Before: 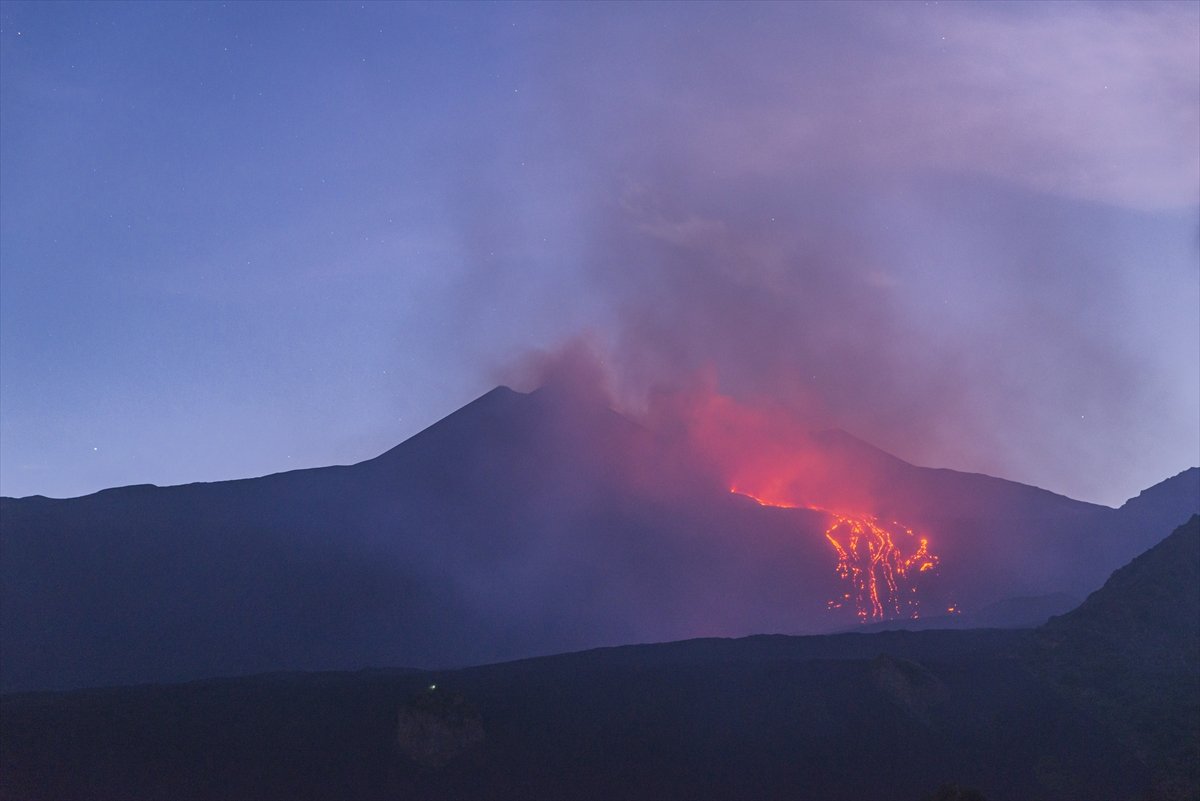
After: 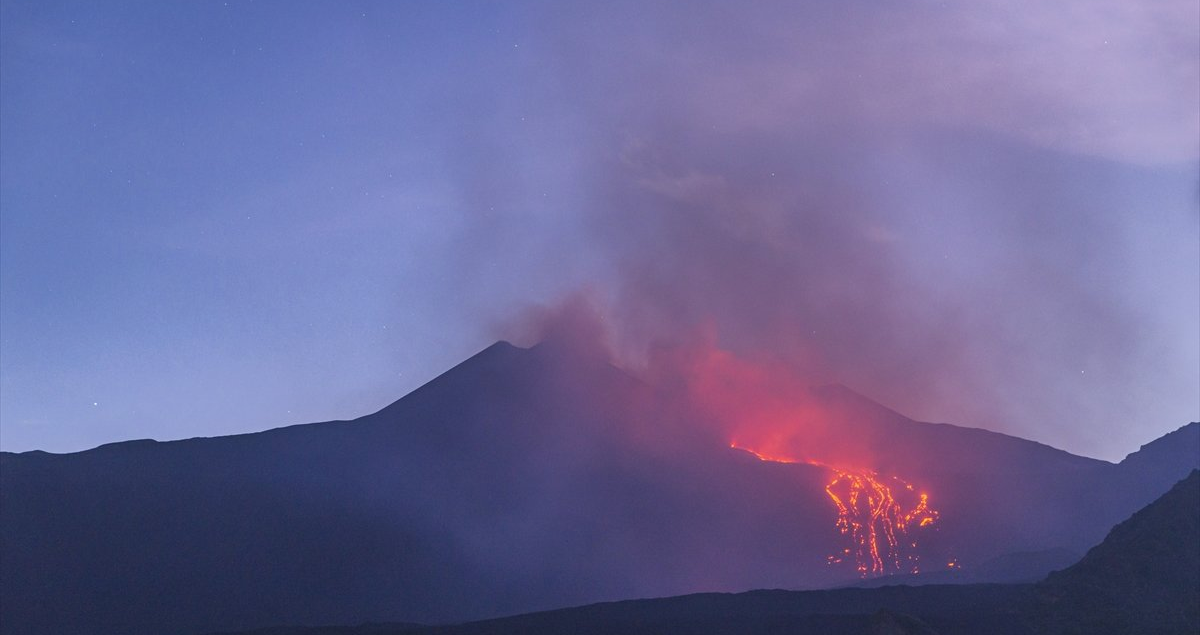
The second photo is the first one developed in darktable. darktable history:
crop and rotate: top 5.663%, bottom 14.957%
tone equalizer: smoothing 1
